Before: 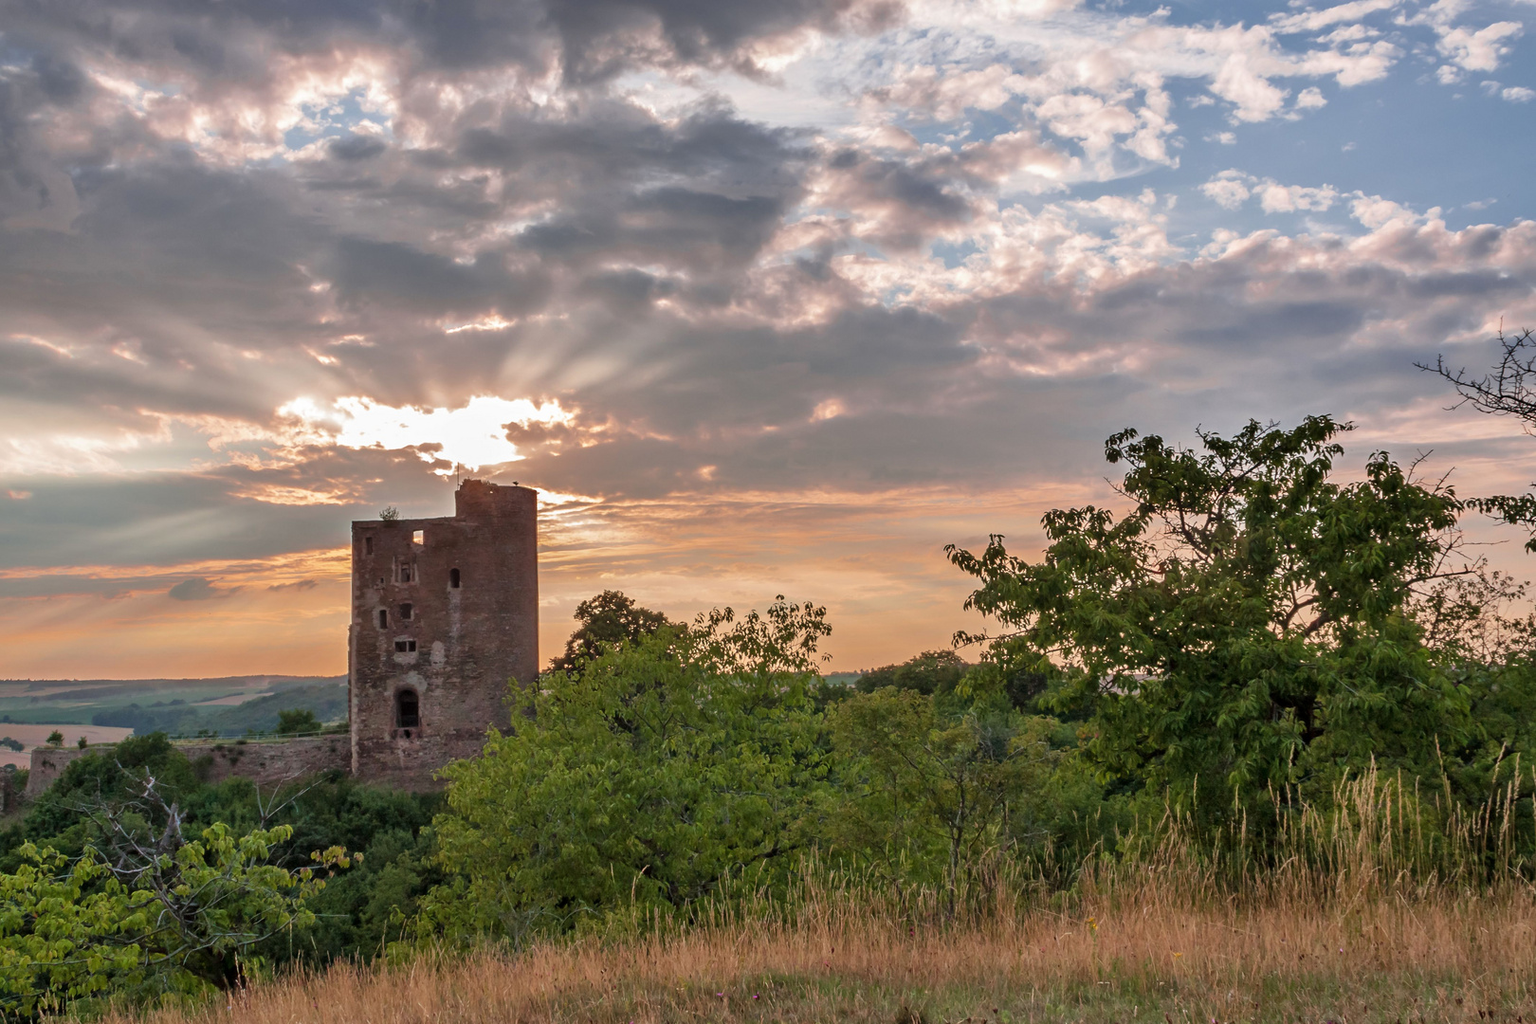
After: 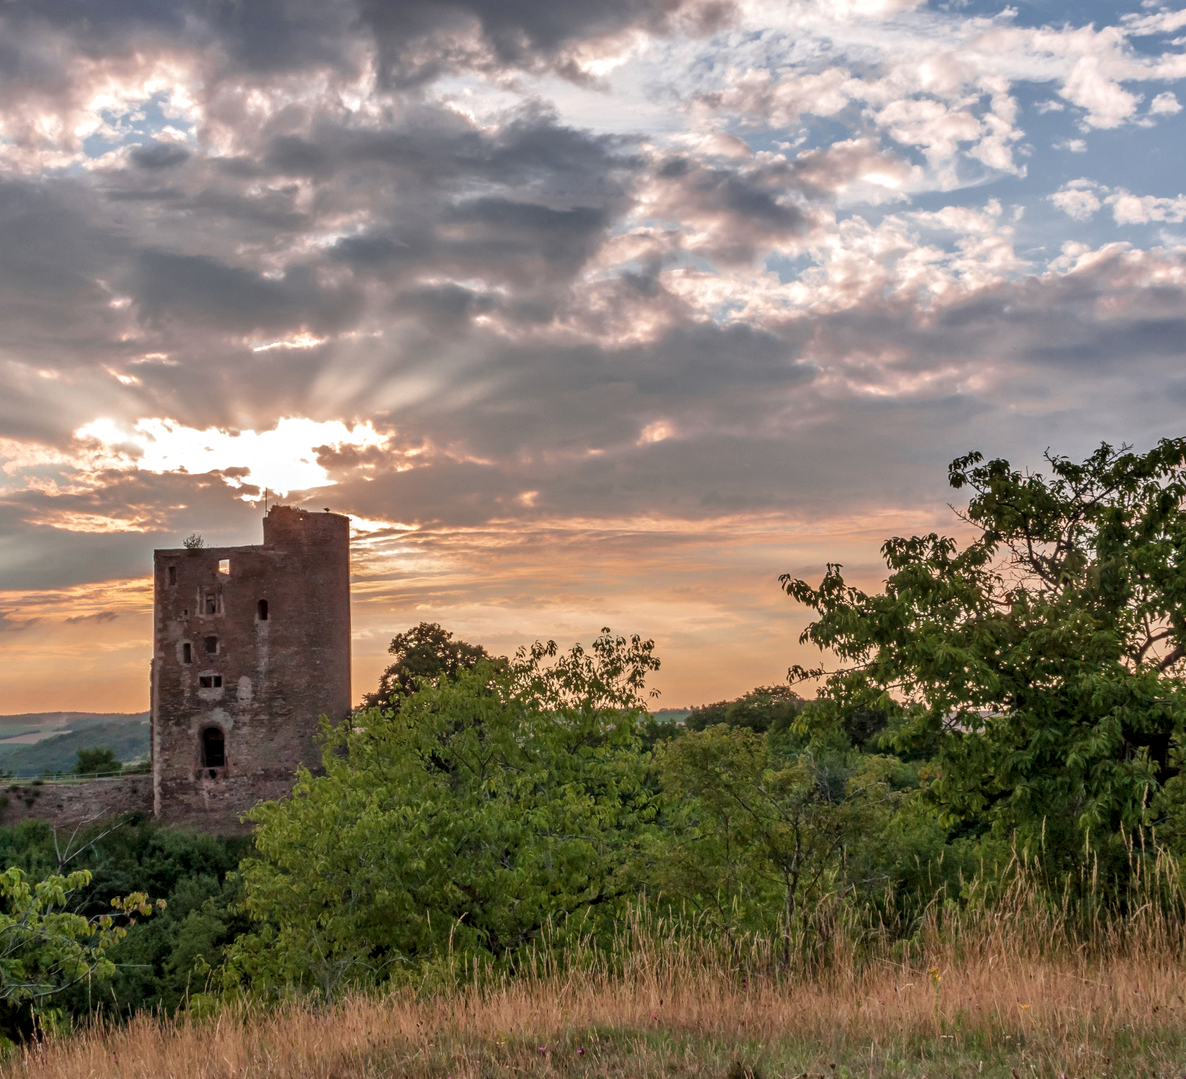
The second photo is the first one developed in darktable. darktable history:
local contrast: on, module defaults
crop: left 13.443%, right 13.31%
